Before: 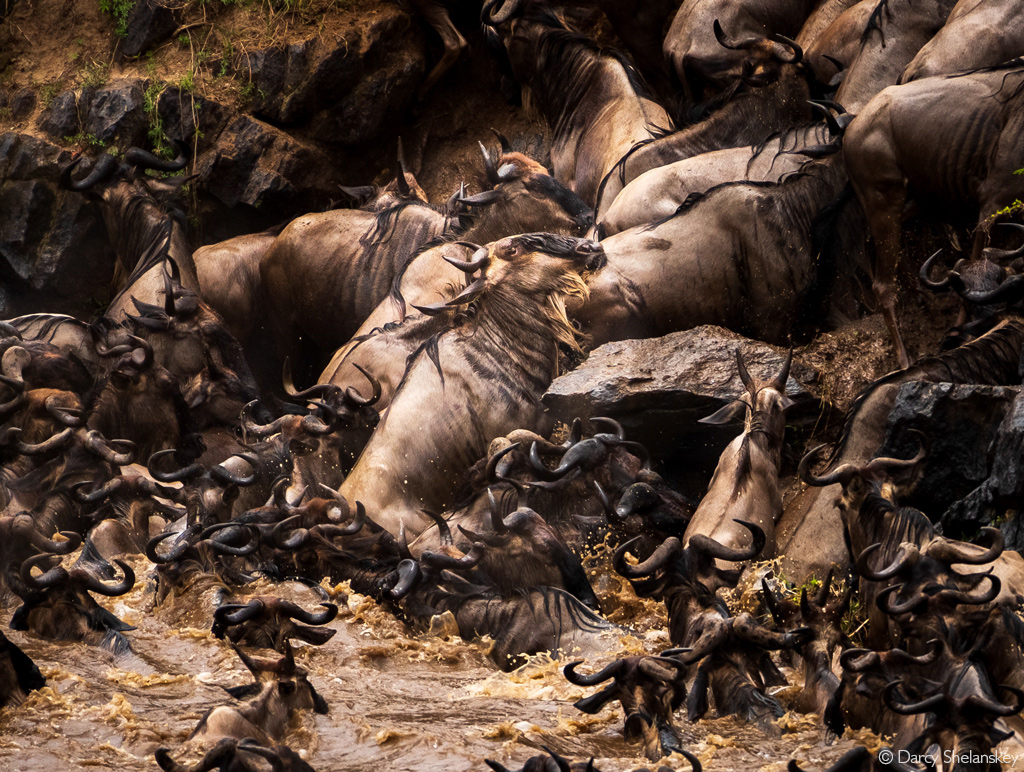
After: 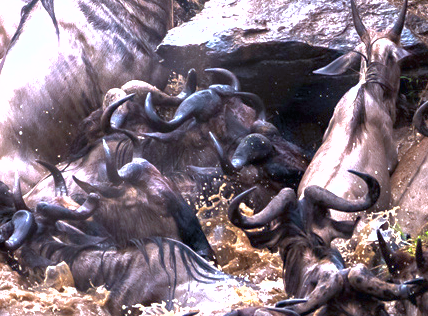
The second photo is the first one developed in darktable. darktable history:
color calibration: illuminant as shot in camera, adaptation linear Bradford (ICC v4), x 0.405, y 0.406, temperature 3553.66 K
crop: left 37.607%, top 45.227%, right 20.576%, bottom 13.788%
exposure: black level correction 0, exposure 1.371 EV, compensate exposure bias true, compensate highlight preservation false
shadows and highlights: on, module defaults
